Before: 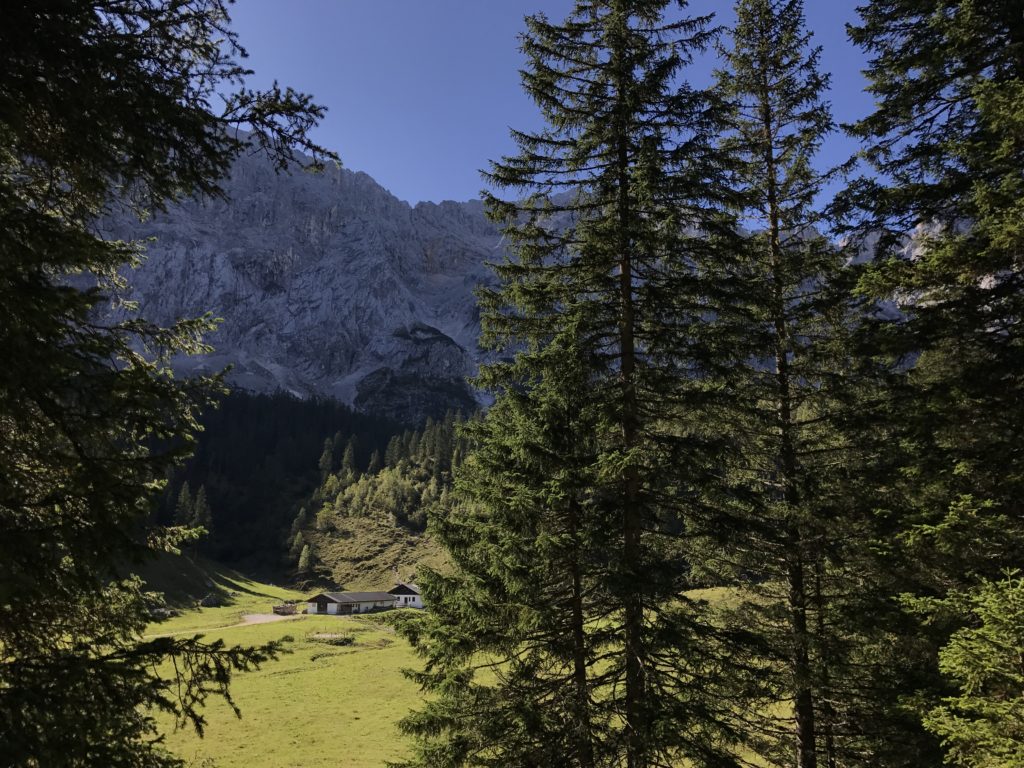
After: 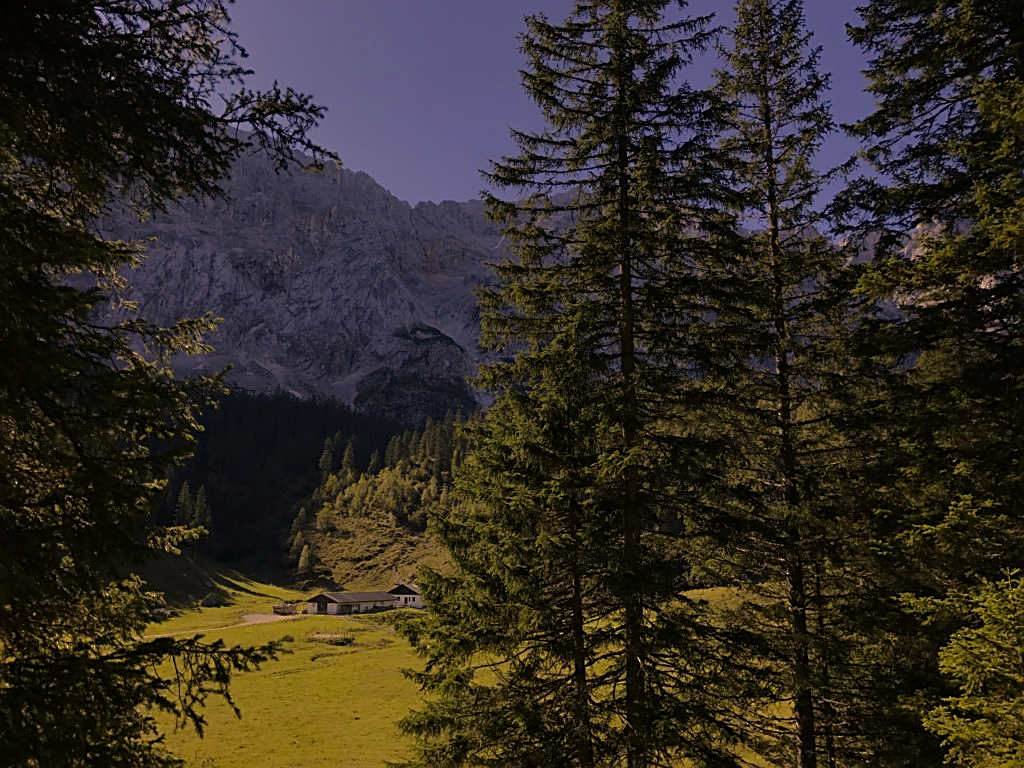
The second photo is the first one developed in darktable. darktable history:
sharpen: on, module defaults
base curve: curves: ch0 [(0, 0) (0.826, 0.587) (1, 1)]
color contrast: green-magenta contrast 0.81
color correction: highlights a* 21.16, highlights b* 19.61
